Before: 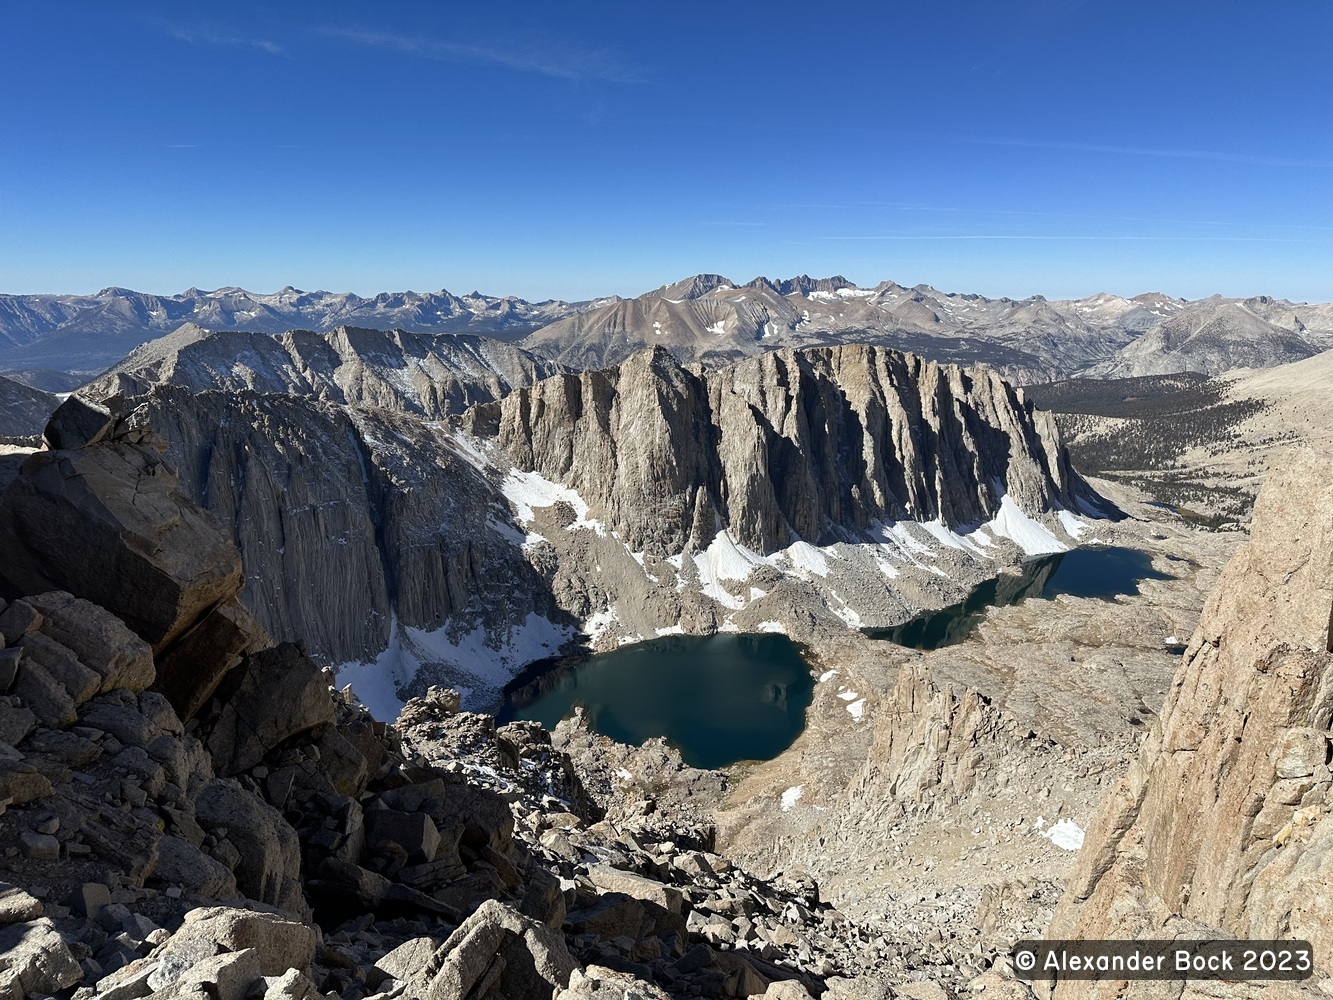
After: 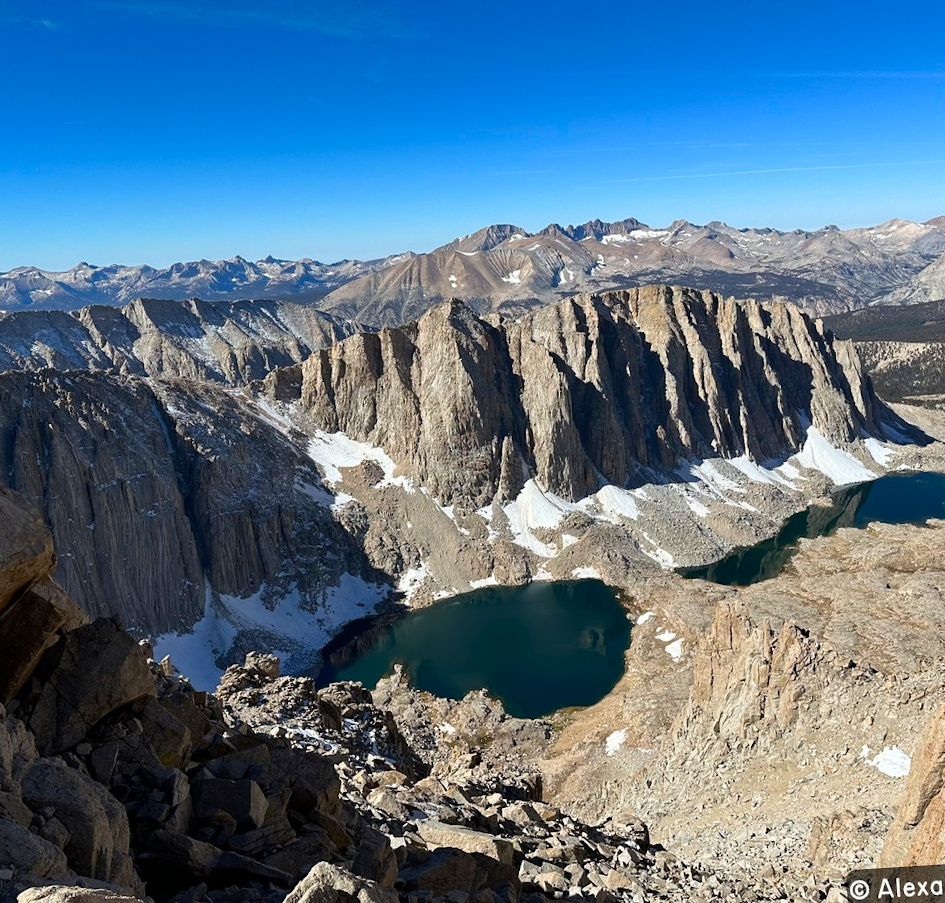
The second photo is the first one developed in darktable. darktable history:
rotate and perspective: rotation -3.52°, crop left 0.036, crop right 0.964, crop top 0.081, crop bottom 0.919
contrast brightness saturation: contrast 0.08, saturation 0.2
crop: left 13.443%, right 13.31%
